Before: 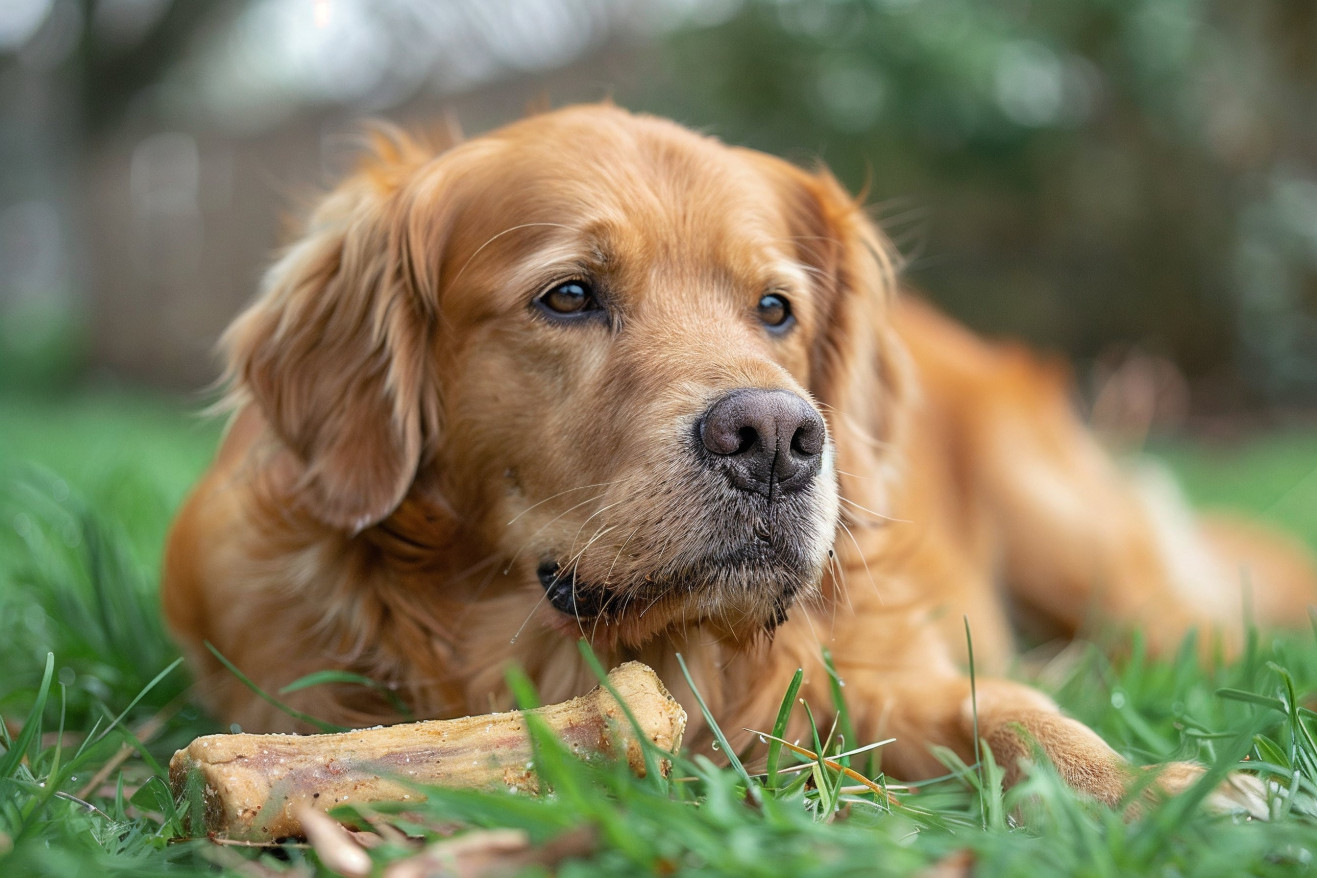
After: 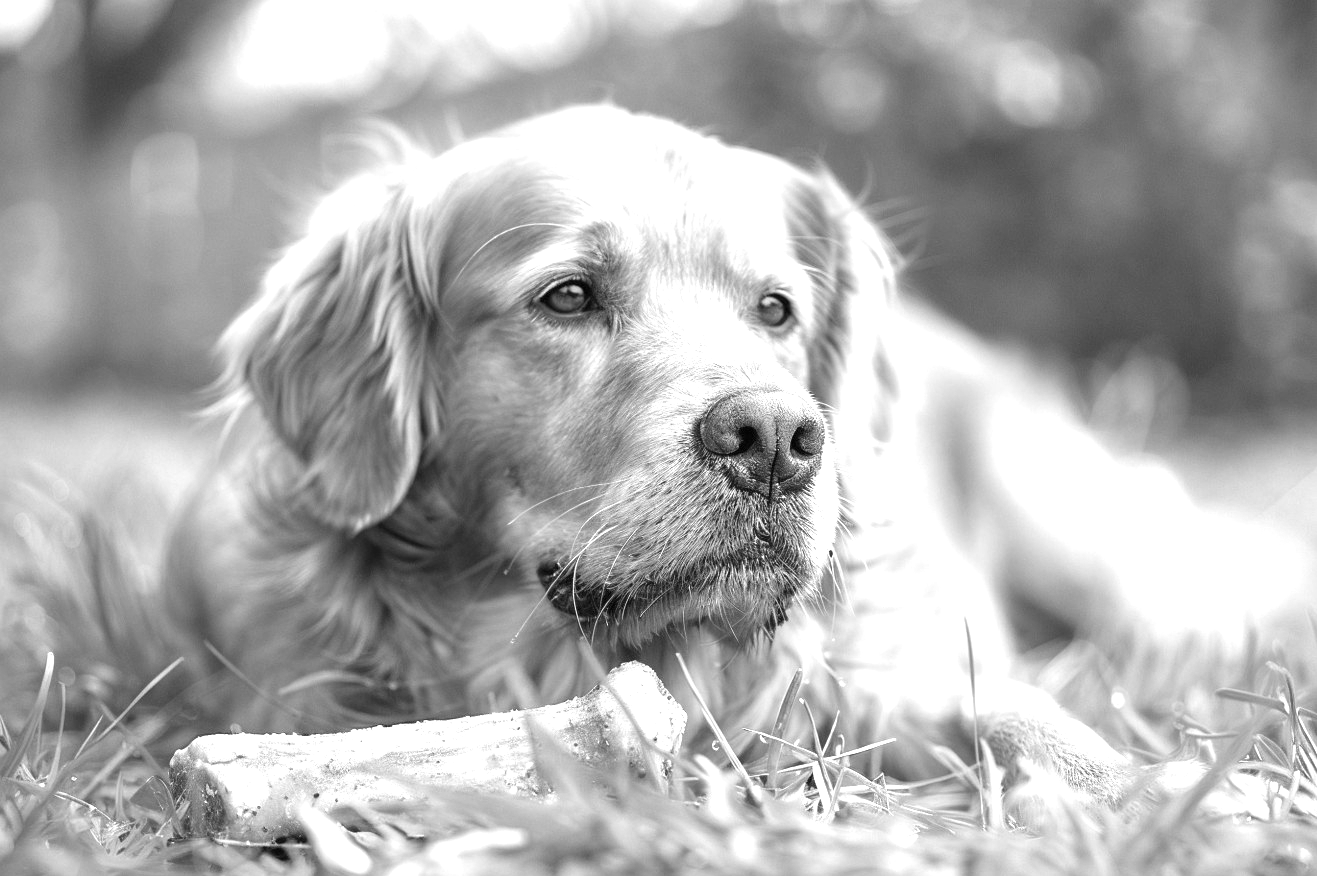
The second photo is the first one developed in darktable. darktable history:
white balance: red 0.948, green 1.02, blue 1.176
crop: top 0.05%, bottom 0.098%
monochrome: a -6.99, b 35.61, size 1.4
exposure: black level correction 0, exposure 1.2 EV, compensate highlight preservation false
